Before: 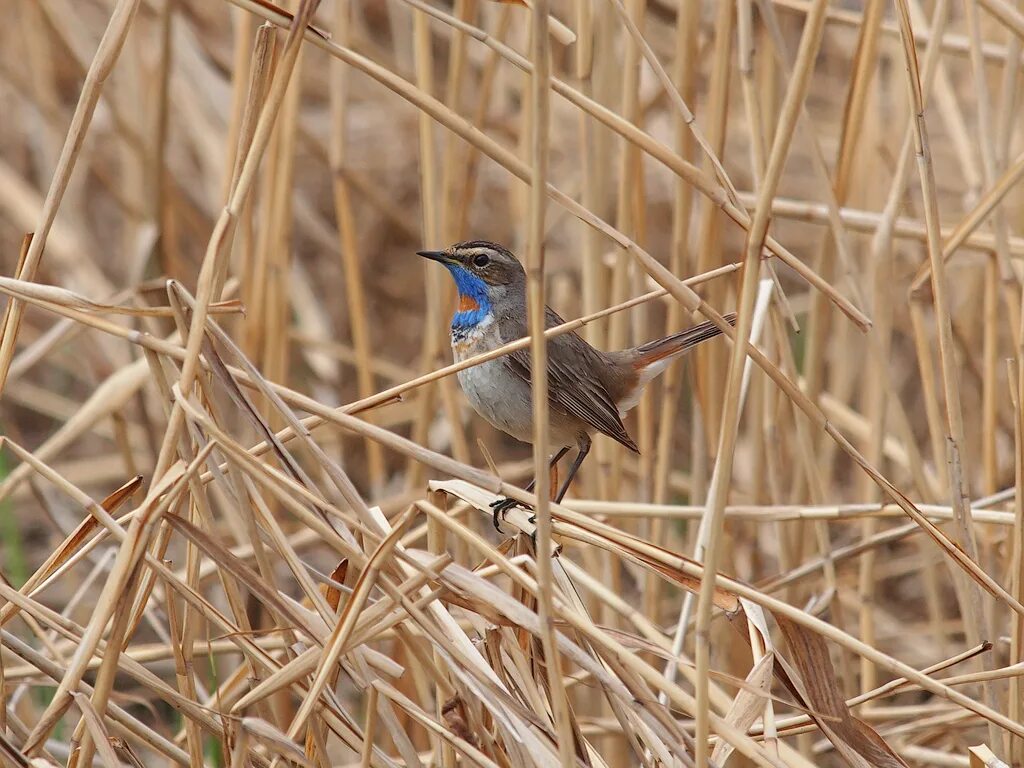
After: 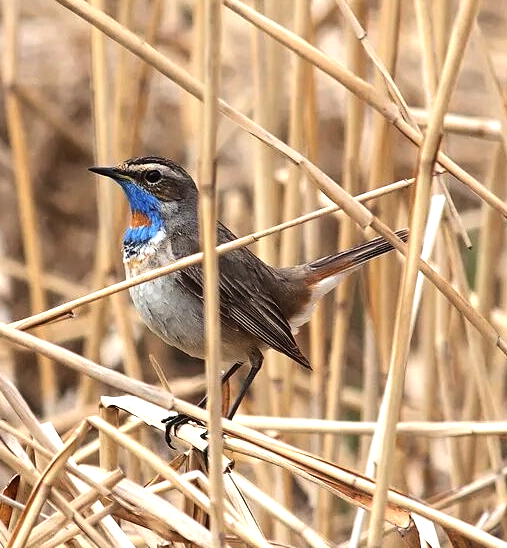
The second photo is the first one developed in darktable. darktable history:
tone equalizer: -8 EV -1.08 EV, -7 EV -1.01 EV, -6 EV -0.867 EV, -5 EV -0.578 EV, -3 EV 0.578 EV, -2 EV 0.867 EV, -1 EV 1.01 EV, +0 EV 1.08 EV, edges refinement/feathering 500, mask exposure compensation -1.57 EV, preserve details no
crop: left 32.075%, top 10.976%, right 18.355%, bottom 17.596%
